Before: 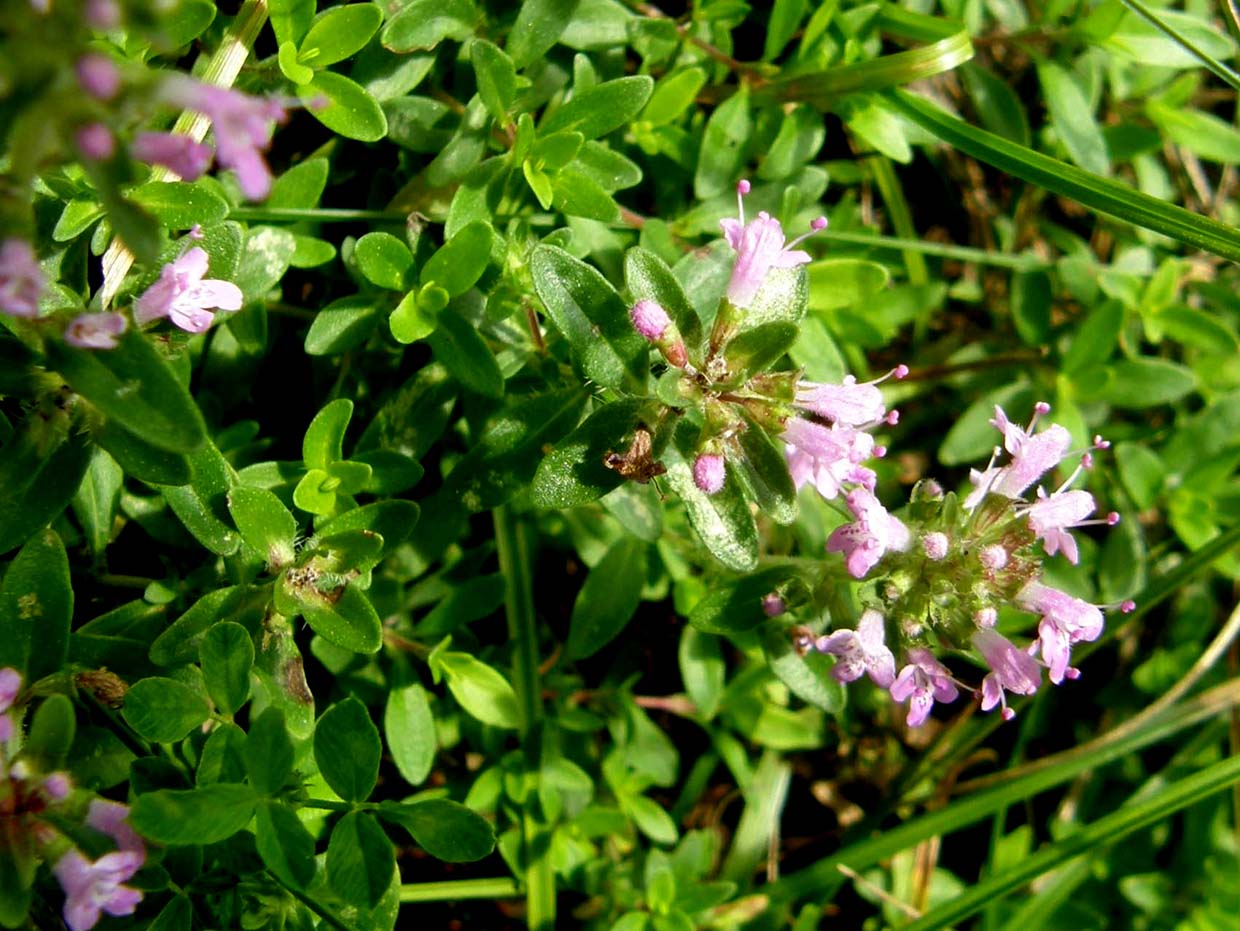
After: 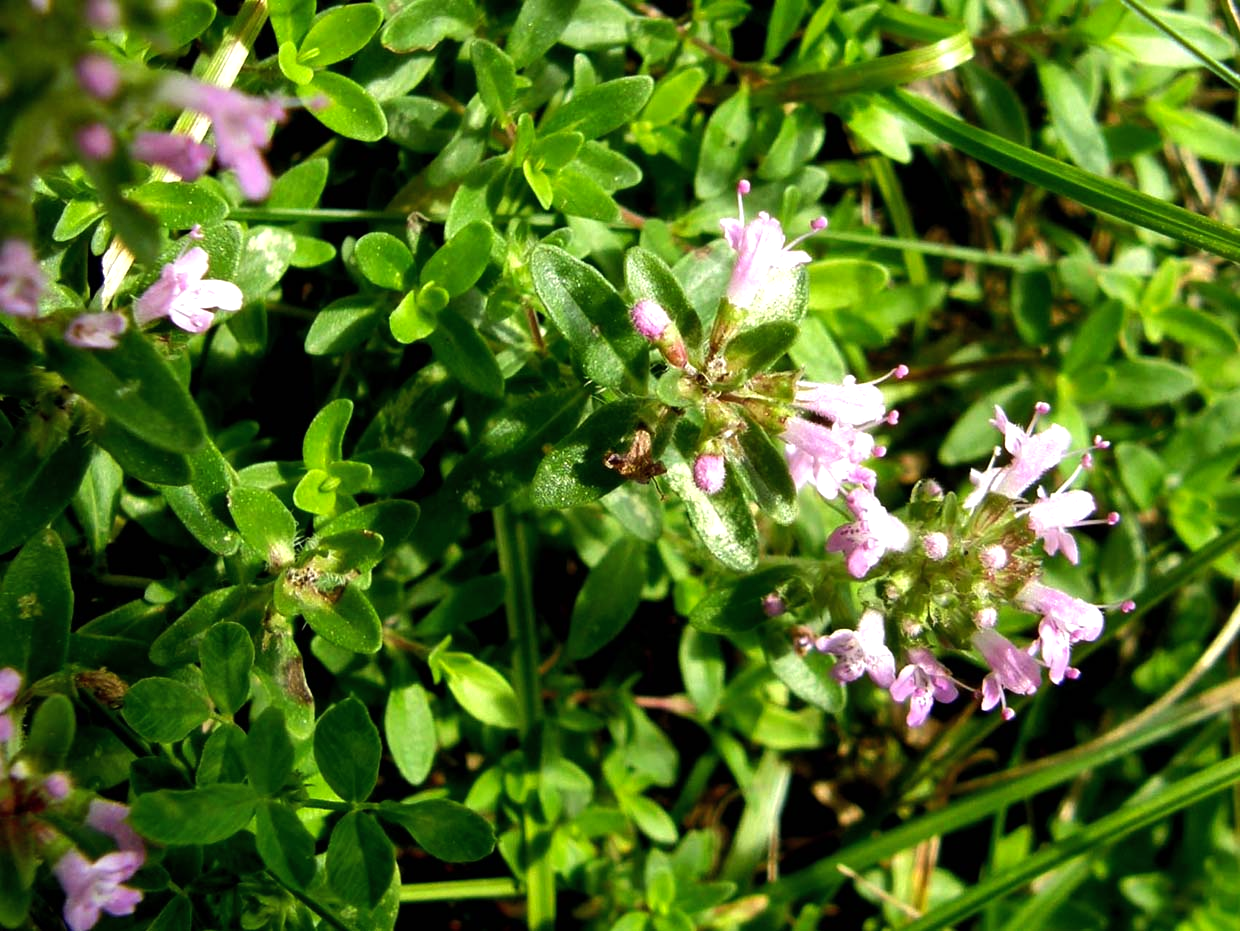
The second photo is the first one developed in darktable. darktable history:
shadows and highlights: shadows 25, highlights -25
tone equalizer: -8 EV -0.417 EV, -7 EV -0.389 EV, -6 EV -0.333 EV, -5 EV -0.222 EV, -3 EV 0.222 EV, -2 EV 0.333 EV, -1 EV 0.389 EV, +0 EV 0.417 EV, edges refinement/feathering 500, mask exposure compensation -1.57 EV, preserve details no
rotate and perspective: crop left 0, crop top 0
